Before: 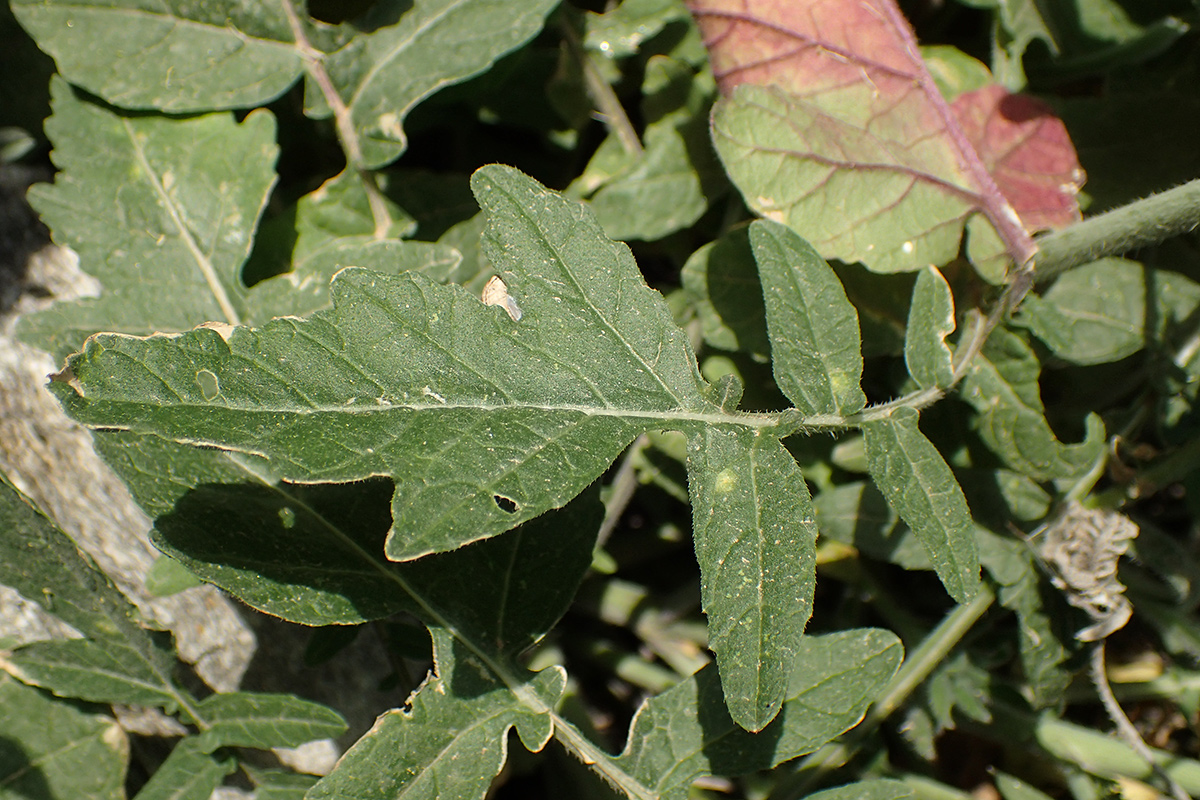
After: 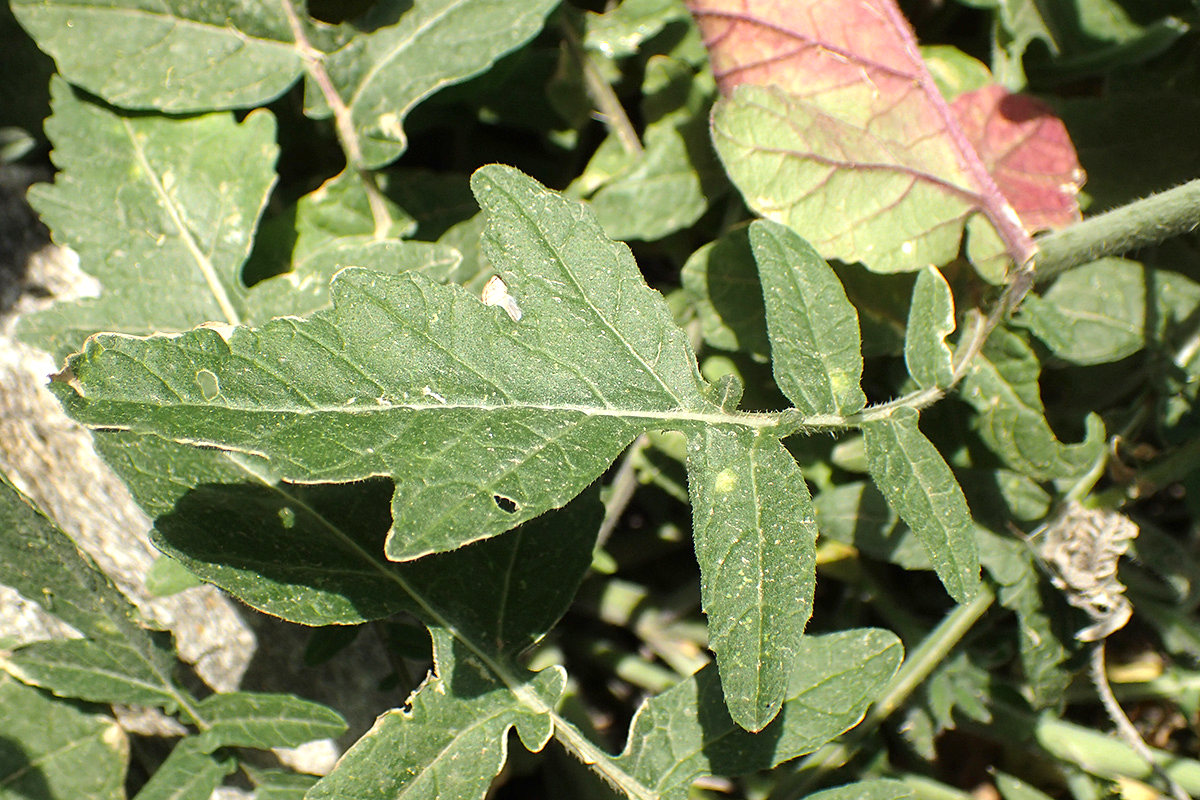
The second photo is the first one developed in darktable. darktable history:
exposure: black level correction 0, exposure 0.704 EV, compensate highlight preservation false
